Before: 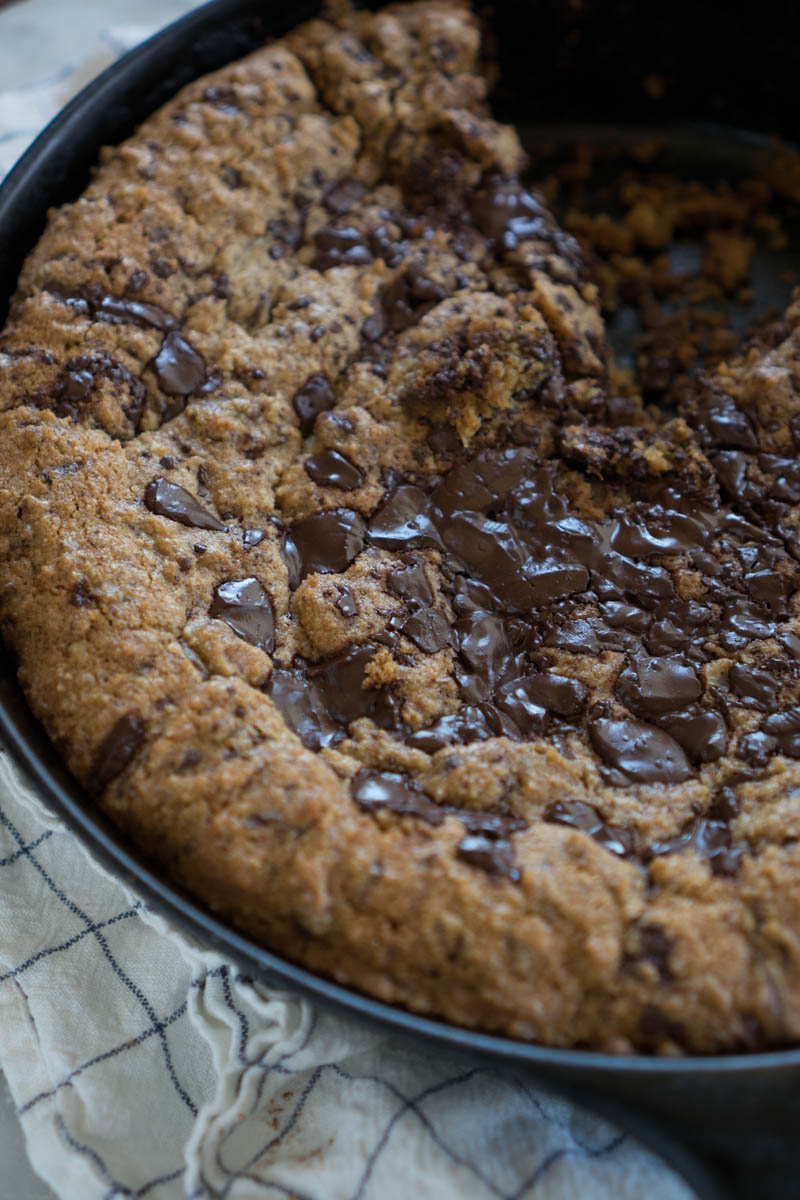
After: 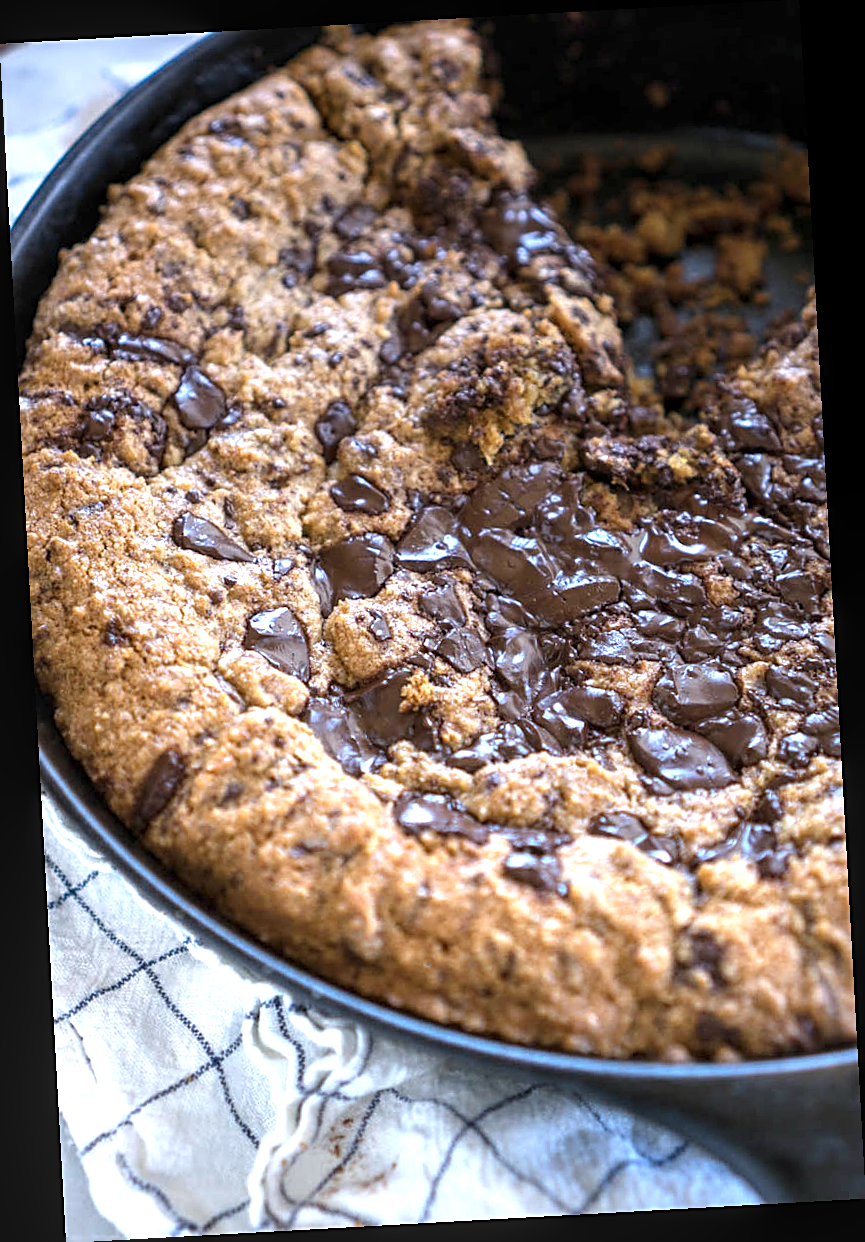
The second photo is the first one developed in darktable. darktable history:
exposure: black level correction 0, exposure 1.675 EV, compensate exposure bias true, compensate highlight preservation false
rotate and perspective: rotation -3.18°, automatic cropping off
sharpen: amount 0.478
graduated density: on, module defaults
local contrast: on, module defaults
white balance: red 1.004, blue 1.096
